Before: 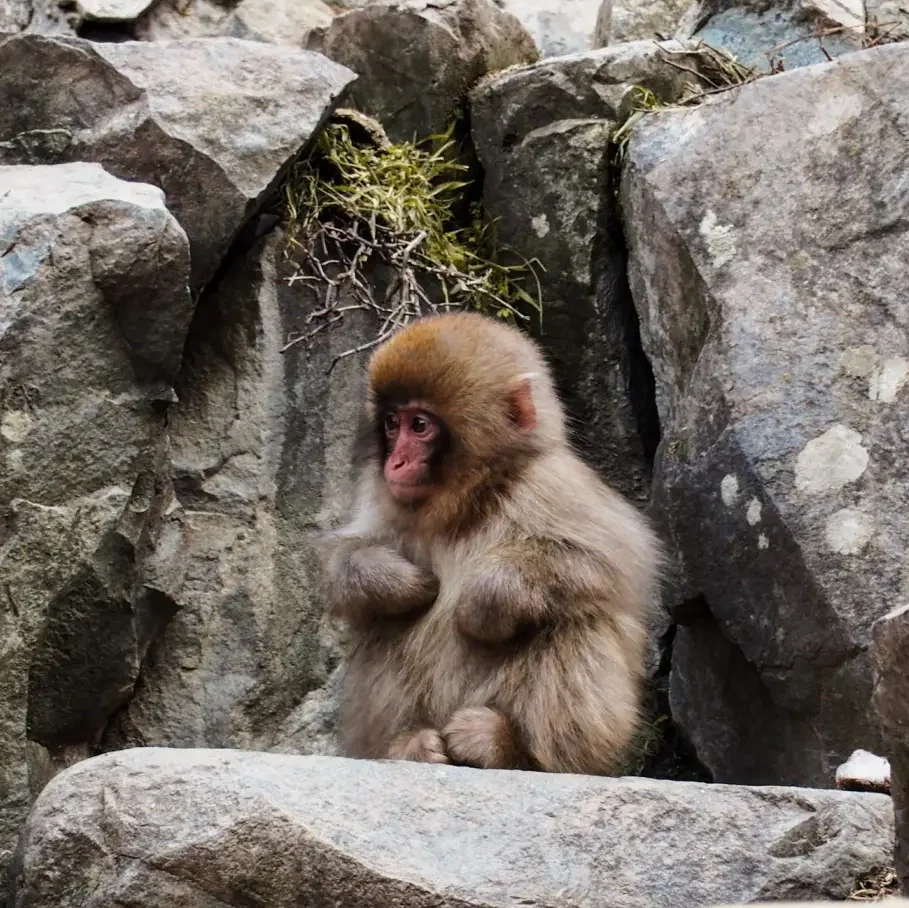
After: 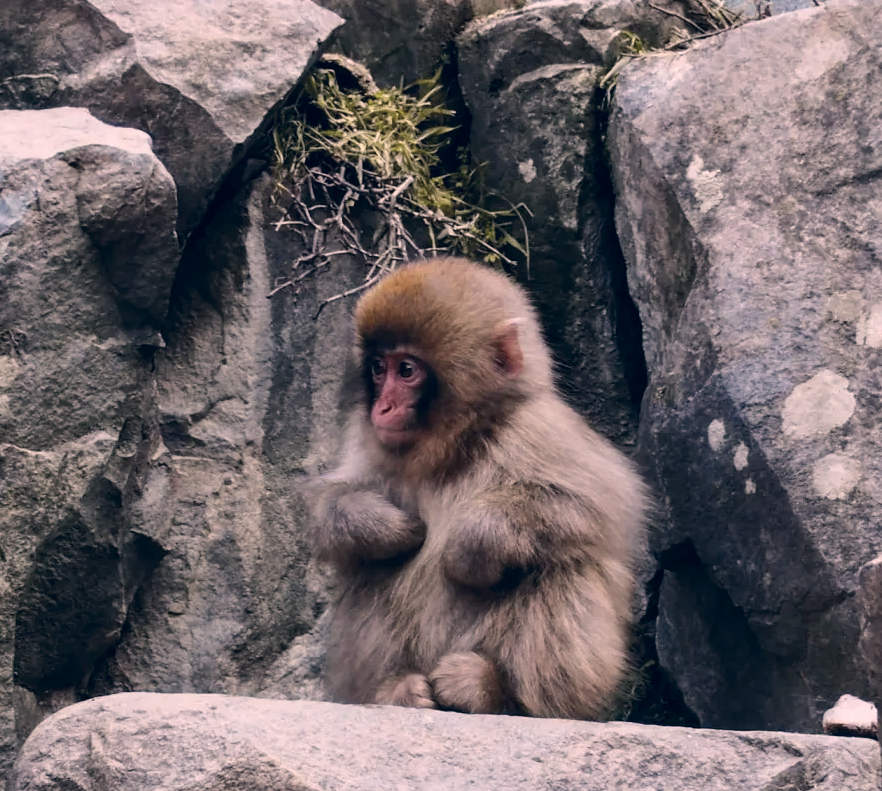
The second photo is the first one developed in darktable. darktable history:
crop: left 1.507%, top 6.147%, right 1.379%, bottom 6.637%
exposure: exposure -0.05 EV
color correction: highlights a* 14.46, highlights b* 5.85, shadows a* -5.53, shadows b* -15.24, saturation 0.85
